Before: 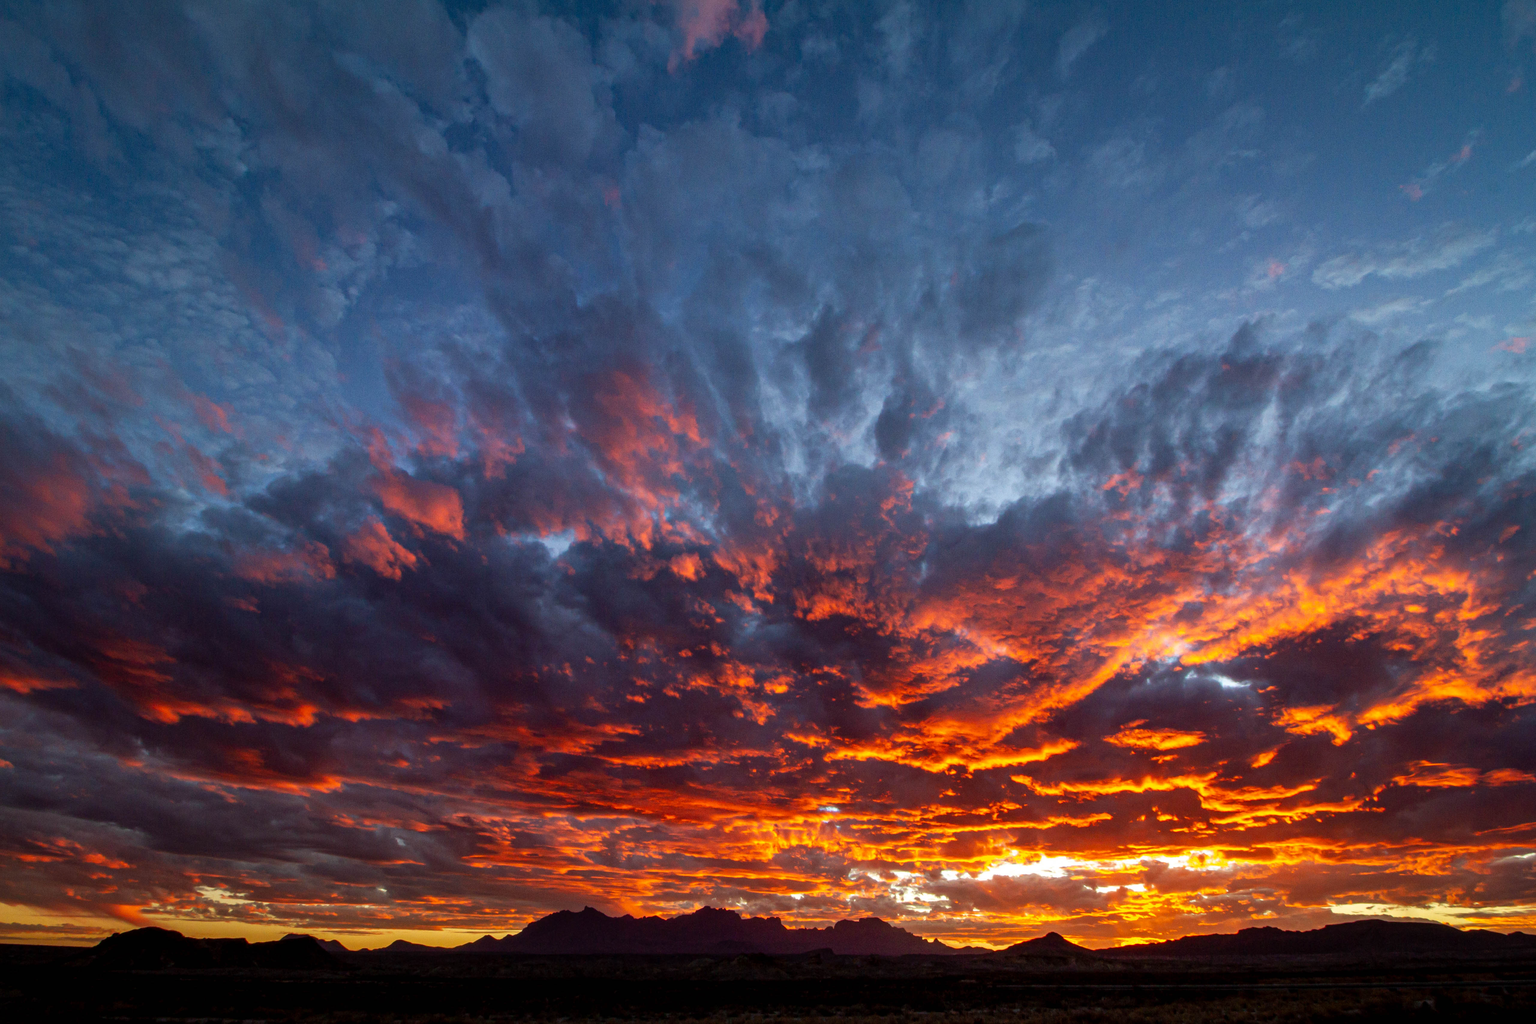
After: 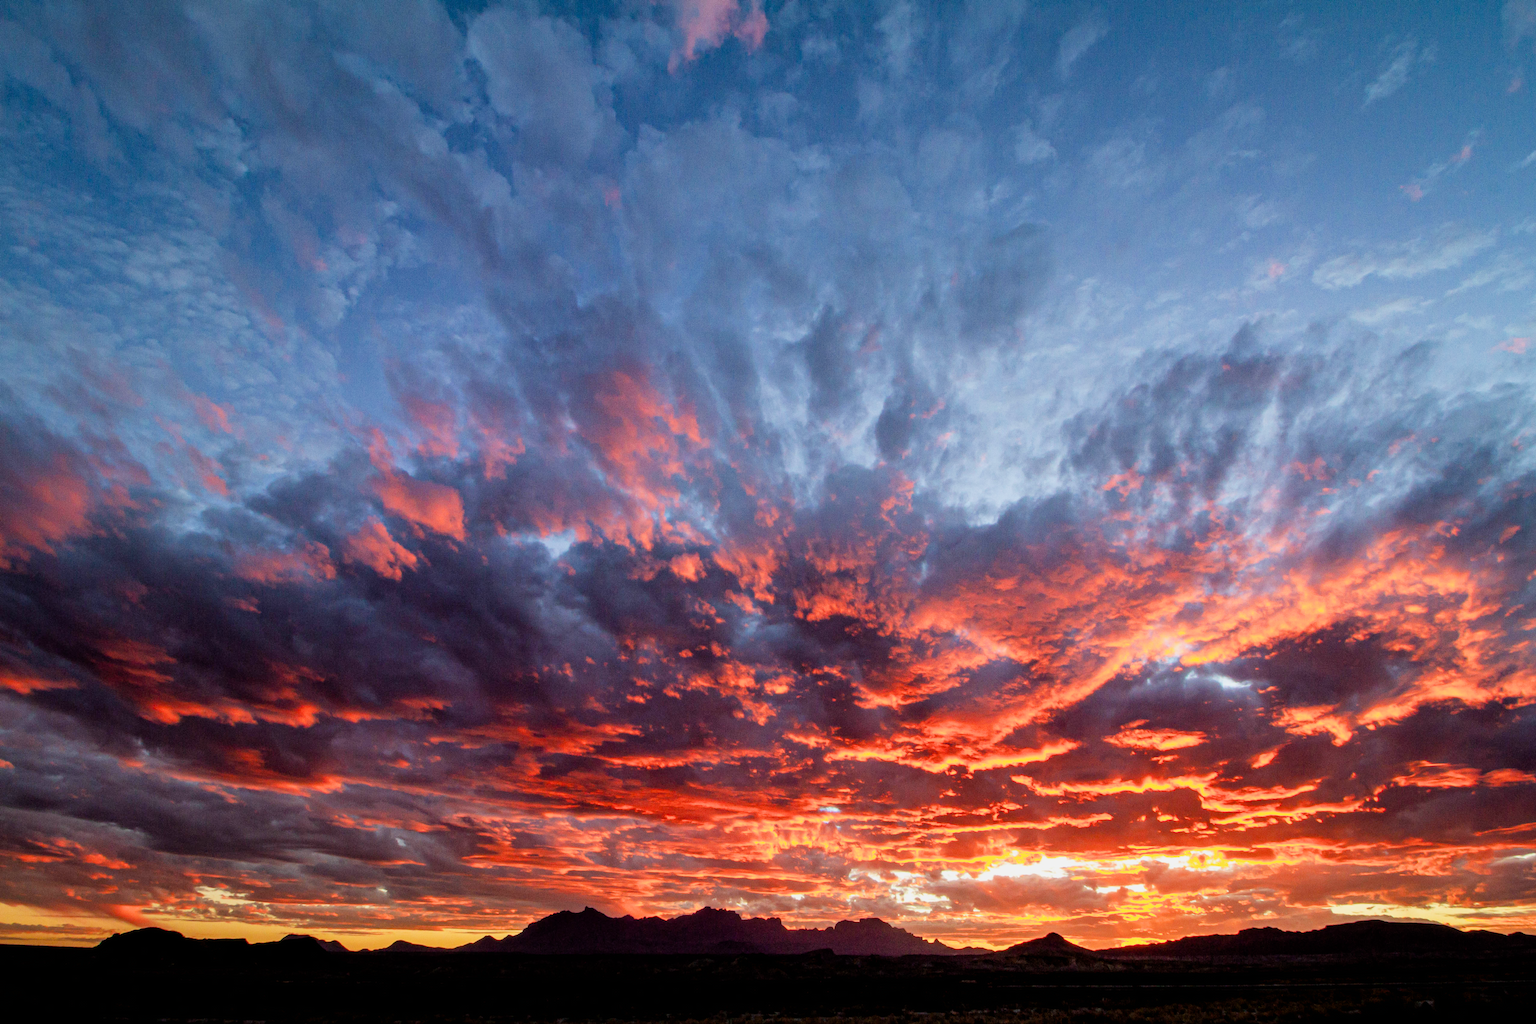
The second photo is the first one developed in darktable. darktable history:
exposure: black level correction 0.001, exposure 1 EV, compensate highlight preservation false
filmic rgb: black relative exposure -7.65 EV, white relative exposure 4.56 EV, hardness 3.61
